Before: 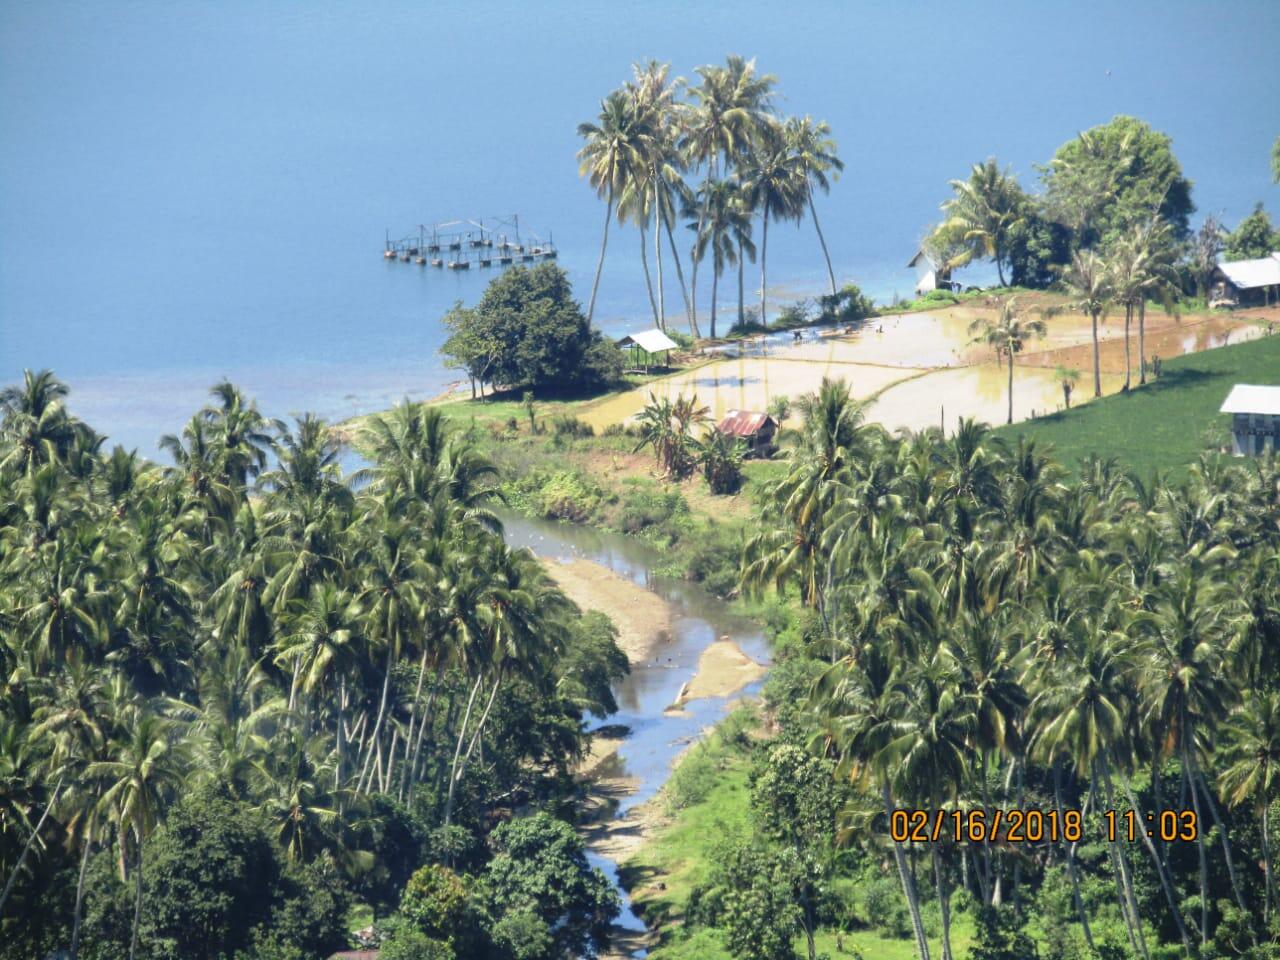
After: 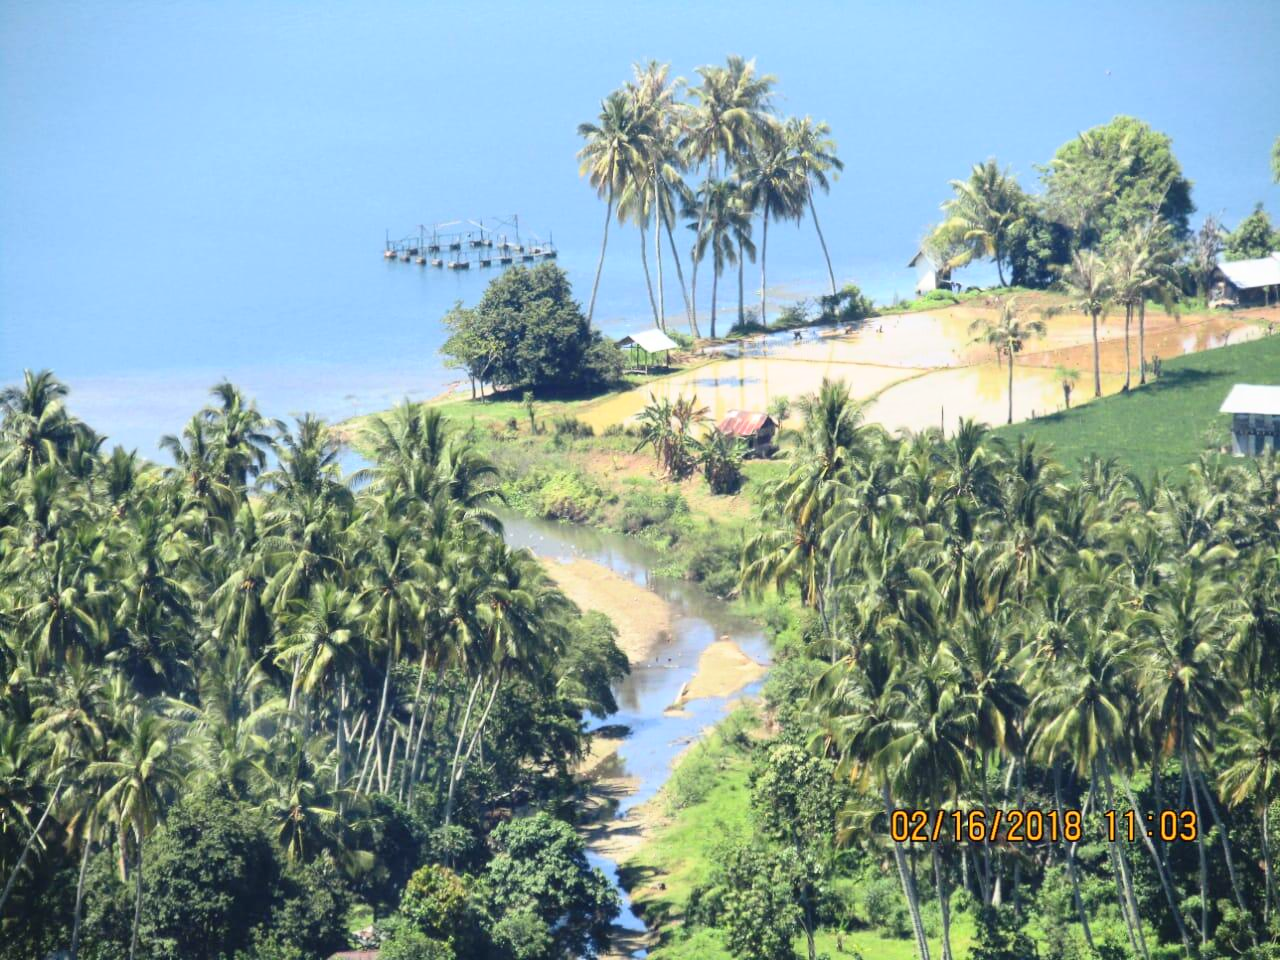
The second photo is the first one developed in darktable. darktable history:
contrast brightness saturation: contrast 0.197, brightness 0.151, saturation 0.141
